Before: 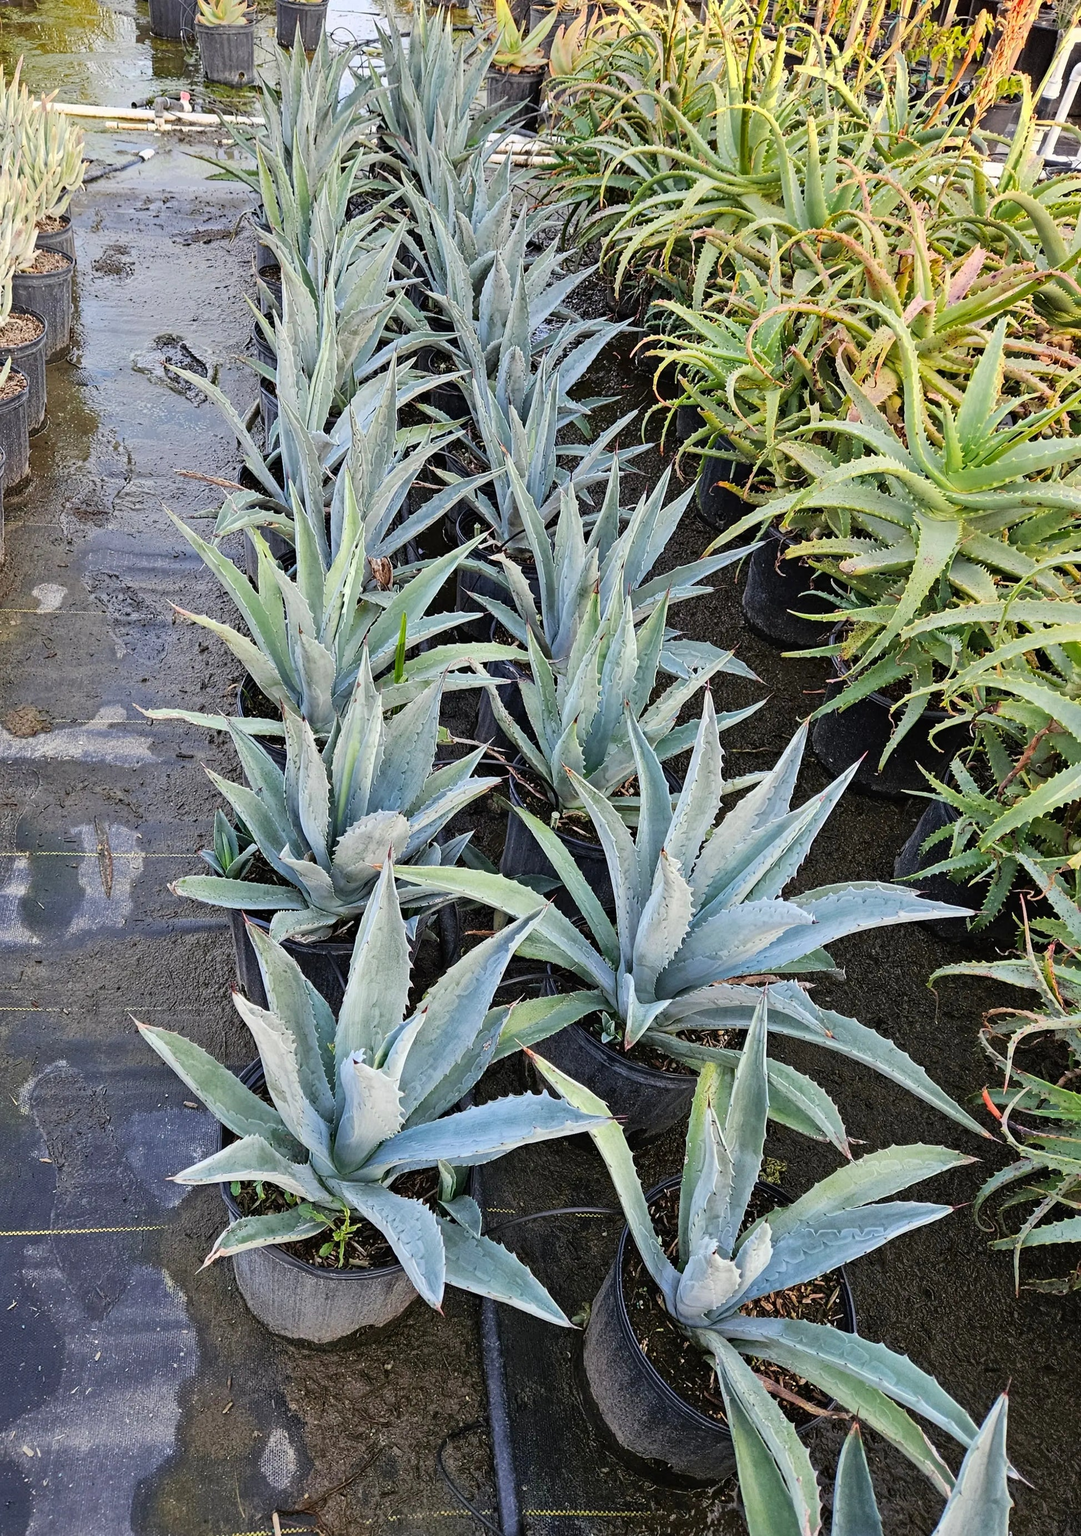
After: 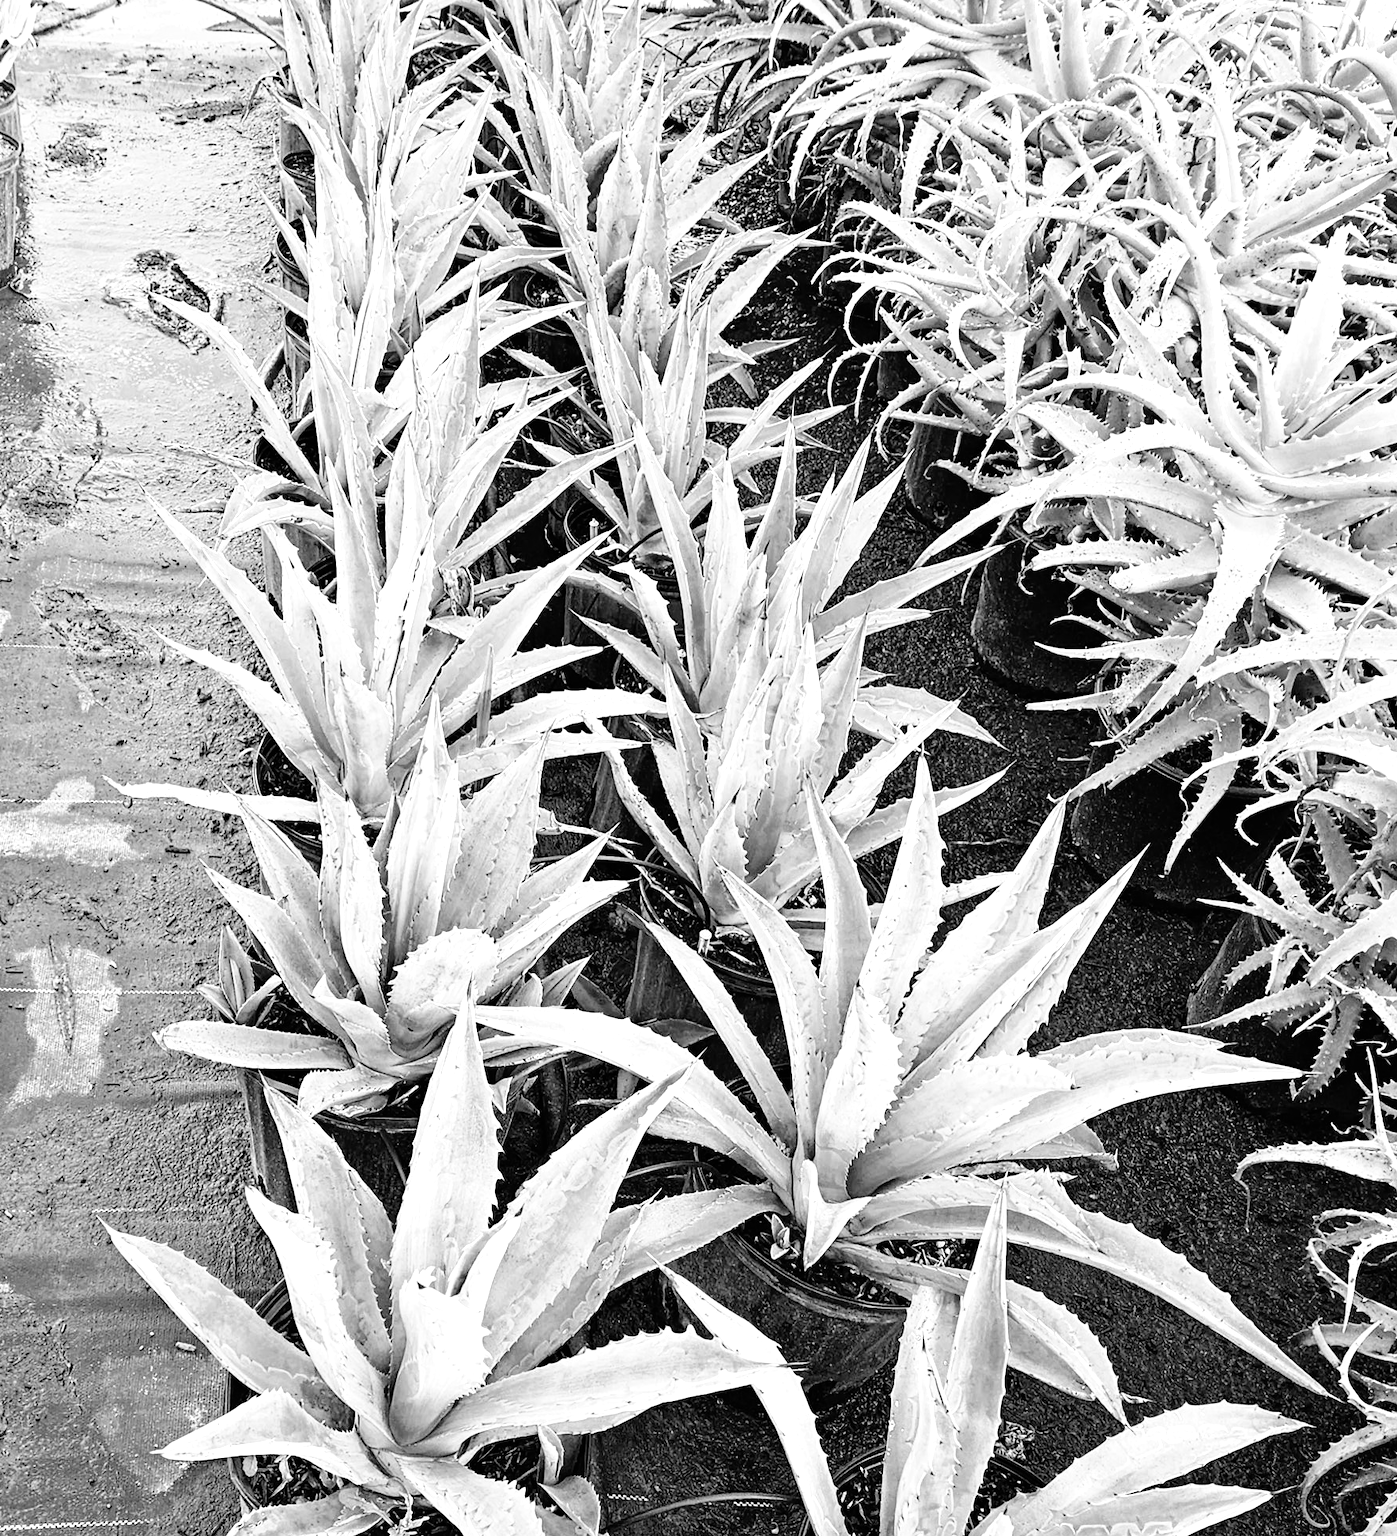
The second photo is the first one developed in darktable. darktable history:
exposure: black level correction 0, exposure 0.9 EV, compensate highlight preservation false
crop: left 5.596%, top 10.314%, right 3.534%, bottom 19.395%
monochrome: a 16.01, b -2.65, highlights 0.52
tone curve: curves: ch0 [(0, 0) (0.003, 0) (0.011, 0.002) (0.025, 0.004) (0.044, 0.007) (0.069, 0.015) (0.1, 0.025) (0.136, 0.04) (0.177, 0.09) (0.224, 0.152) (0.277, 0.239) (0.335, 0.335) (0.399, 0.43) (0.468, 0.524) (0.543, 0.621) (0.623, 0.712) (0.709, 0.792) (0.801, 0.871) (0.898, 0.951) (1, 1)], preserve colors none
